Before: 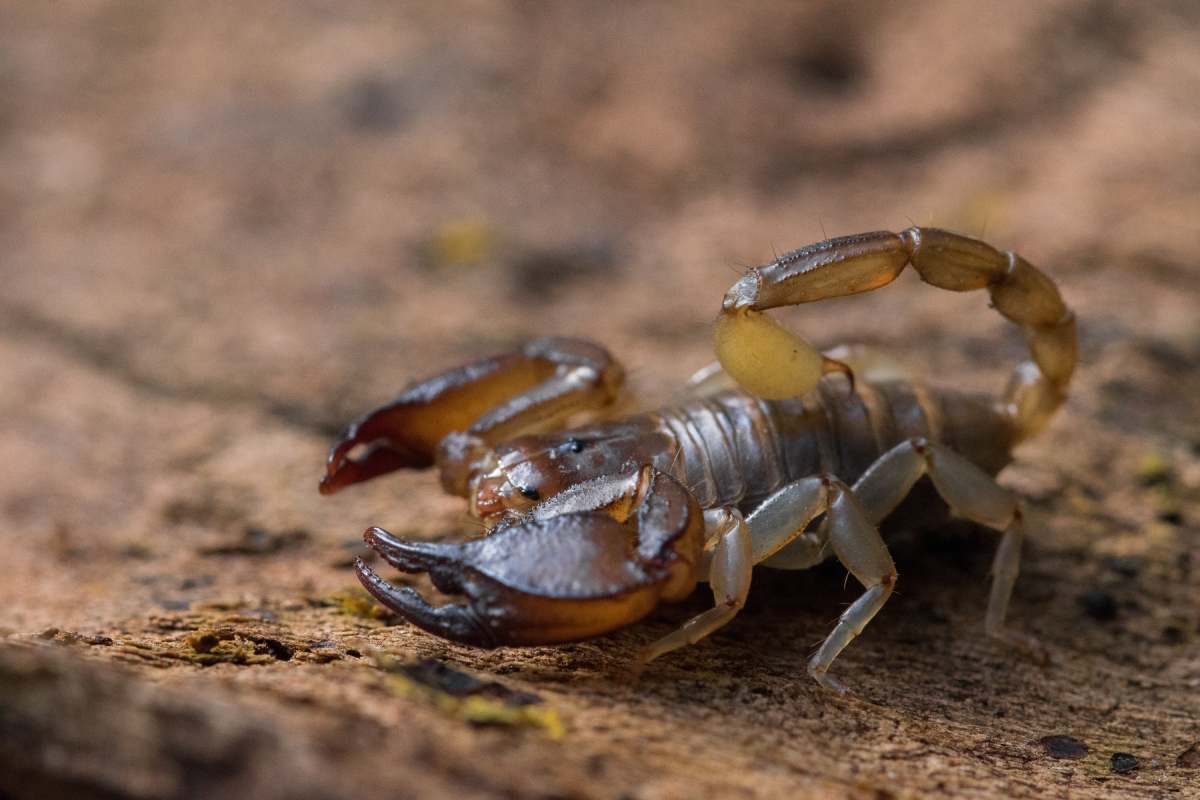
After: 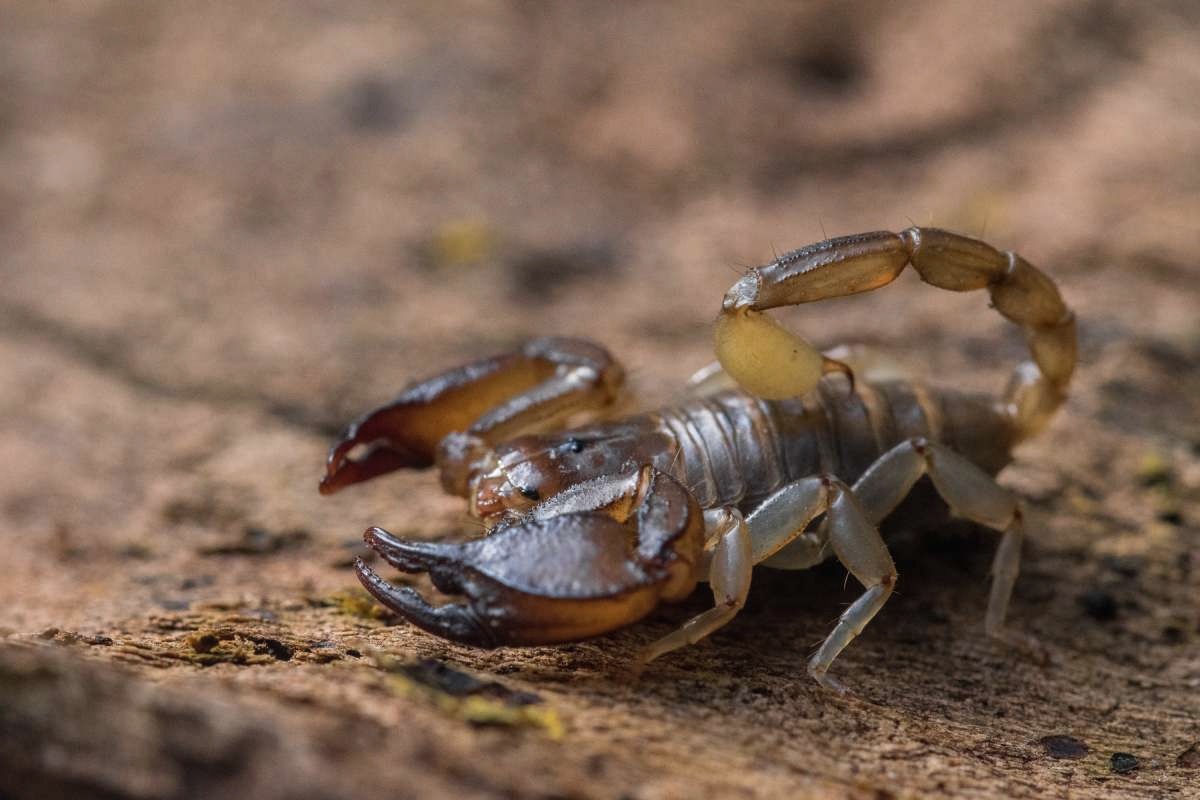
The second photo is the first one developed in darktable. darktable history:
contrast brightness saturation: contrast -0.1, saturation -0.1
local contrast: on, module defaults
